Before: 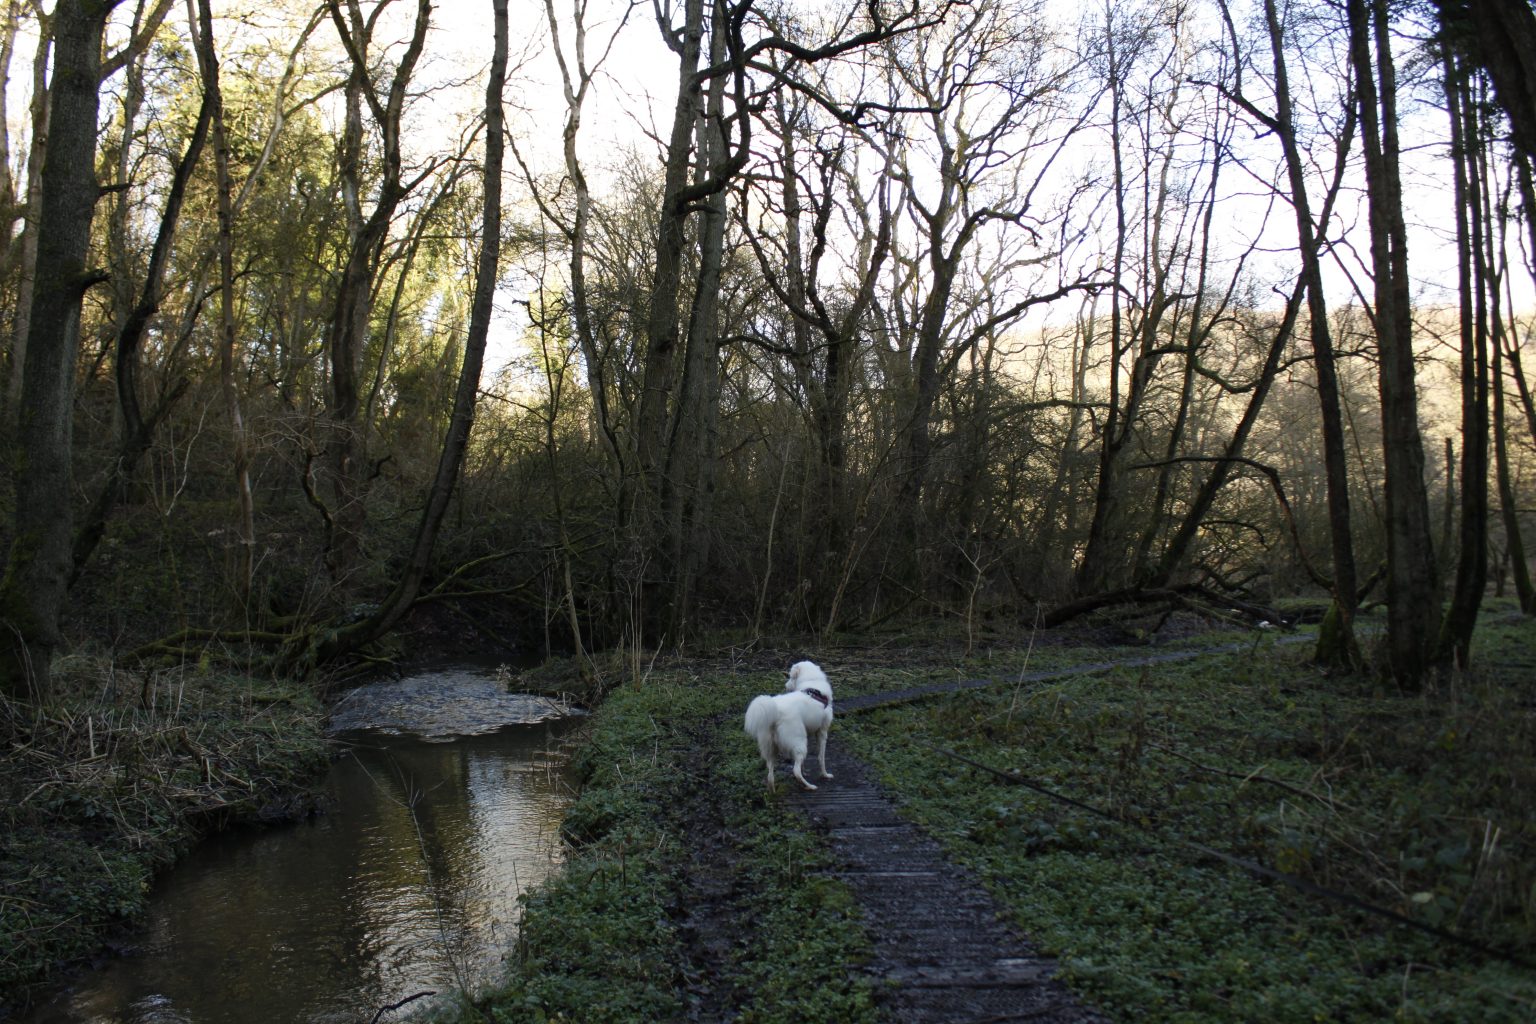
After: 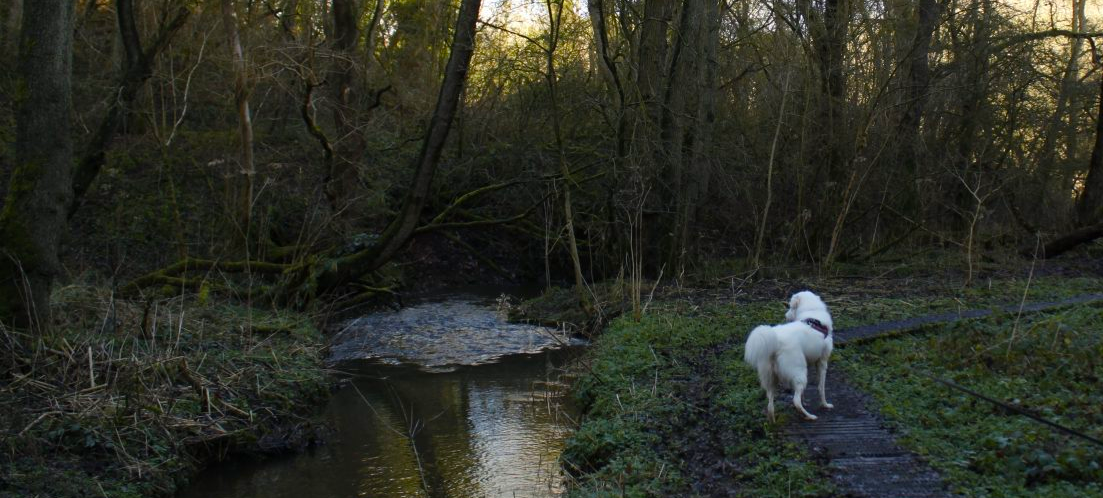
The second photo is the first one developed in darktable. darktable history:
color balance rgb: perceptual saturation grading › global saturation 30.911%, global vibrance 20%
crop: top 36.225%, right 28.164%, bottom 15.132%
